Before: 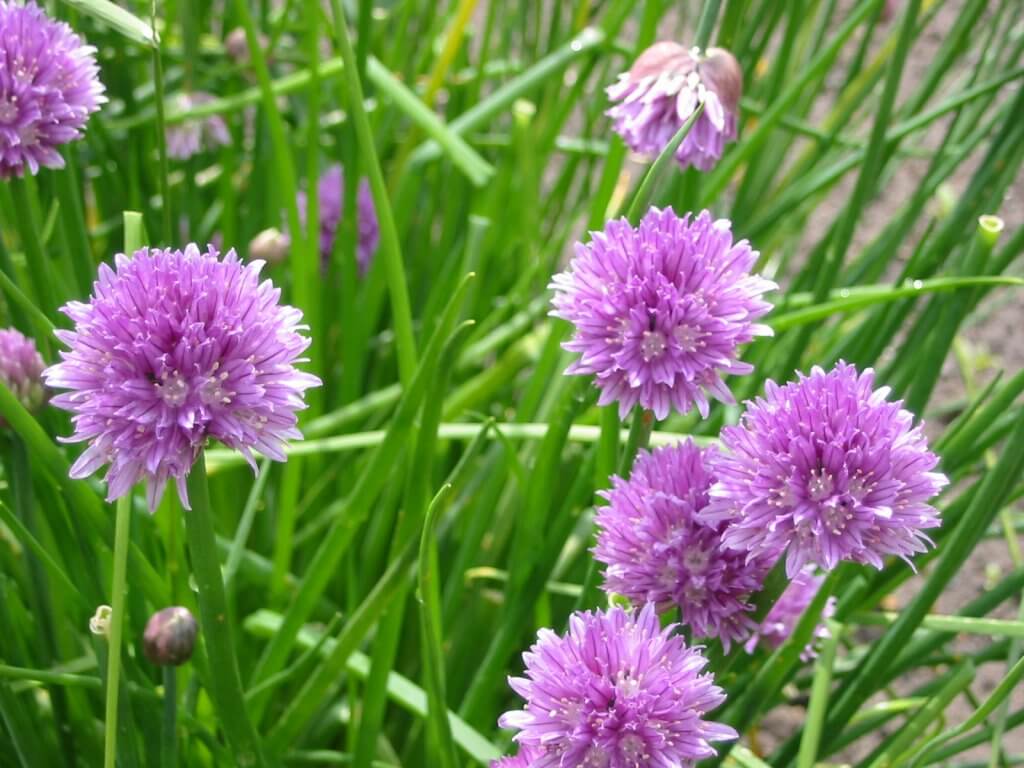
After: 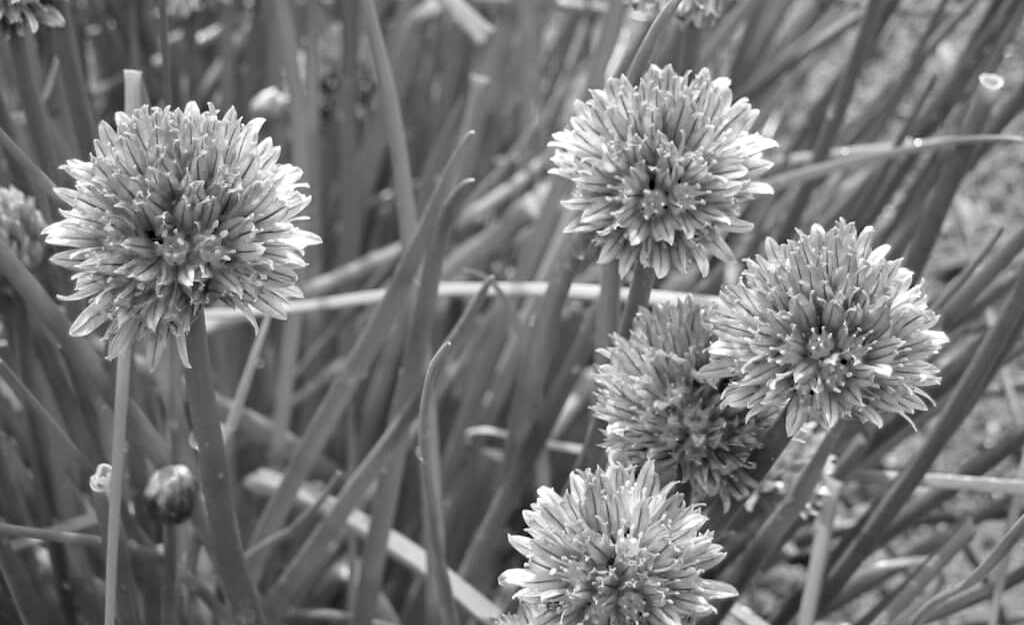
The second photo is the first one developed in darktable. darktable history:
crop and rotate: top 18.507%
color zones: curves: ch0 [(0.004, 0.588) (0.116, 0.636) (0.259, 0.476) (0.423, 0.464) (0.75, 0.5)]; ch1 [(0, 0) (0.143, 0) (0.286, 0) (0.429, 0) (0.571, 0) (0.714, 0) (0.857, 0)]
haze removal: strength 0.53, distance 0.925, compatibility mode true, adaptive false
